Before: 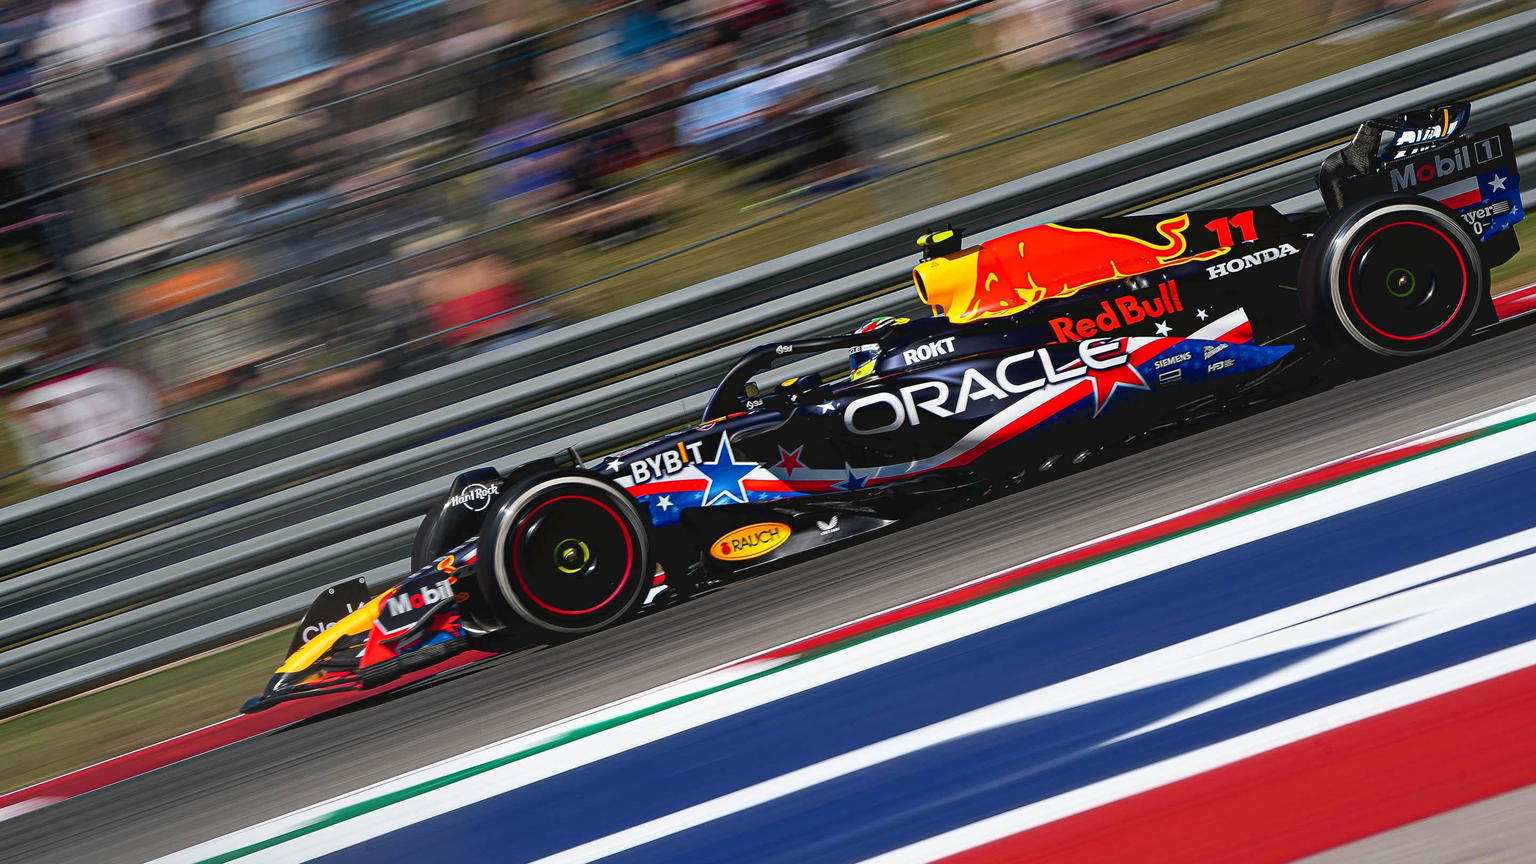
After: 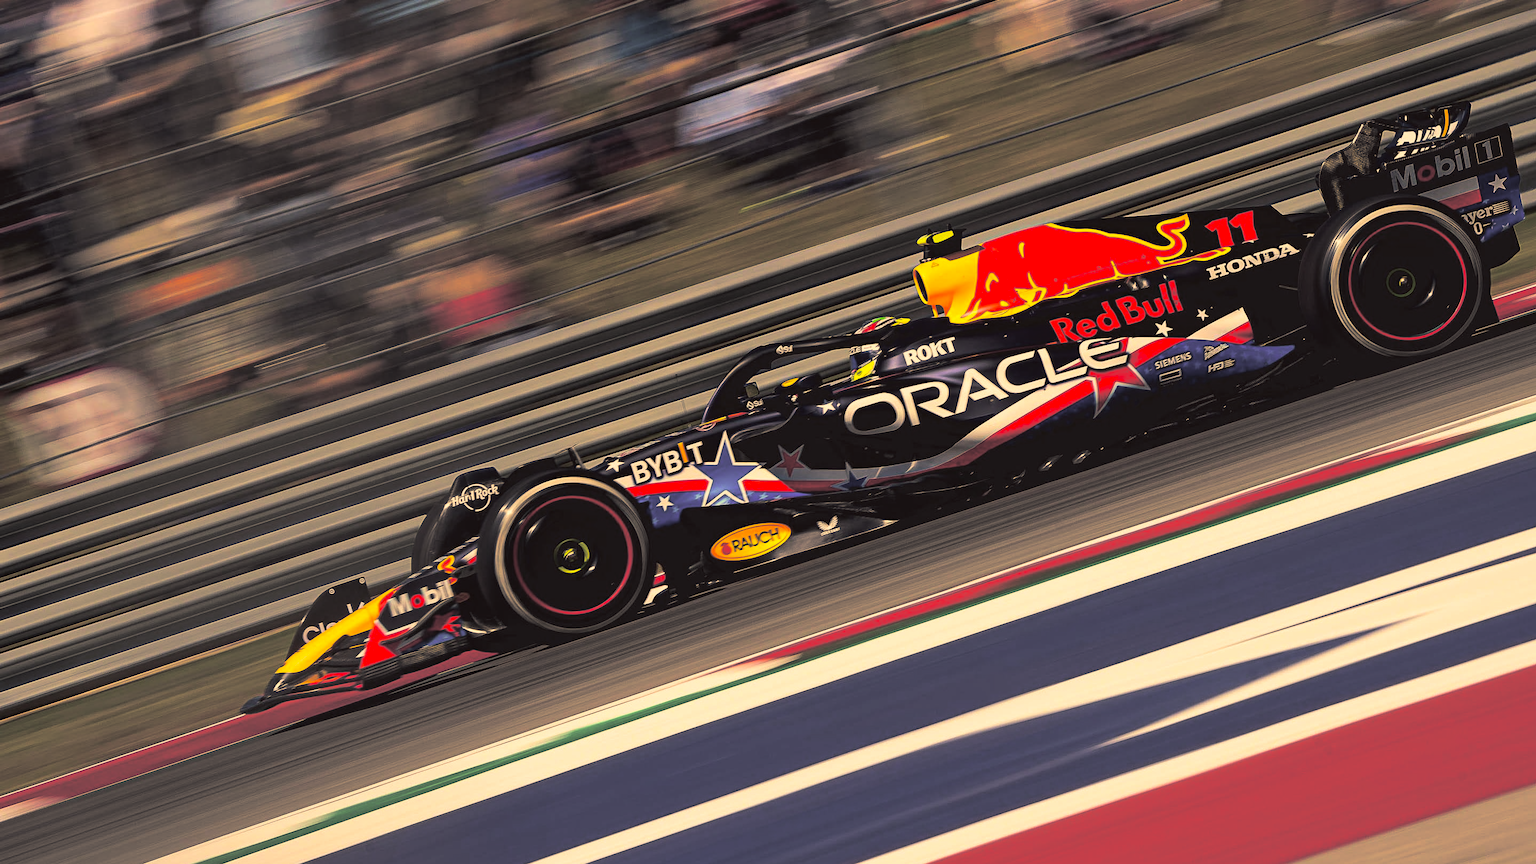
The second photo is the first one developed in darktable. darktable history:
split-toning: shadows › hue 201.6°, shadows › saturation 0.16, highlights › hue 50.4°, highlights › saturation 0.2, balance -49.9
color correction: highlights a* 10.12, highlights b* 39.04, shadows a* 14.62, shadows b* 3.37
